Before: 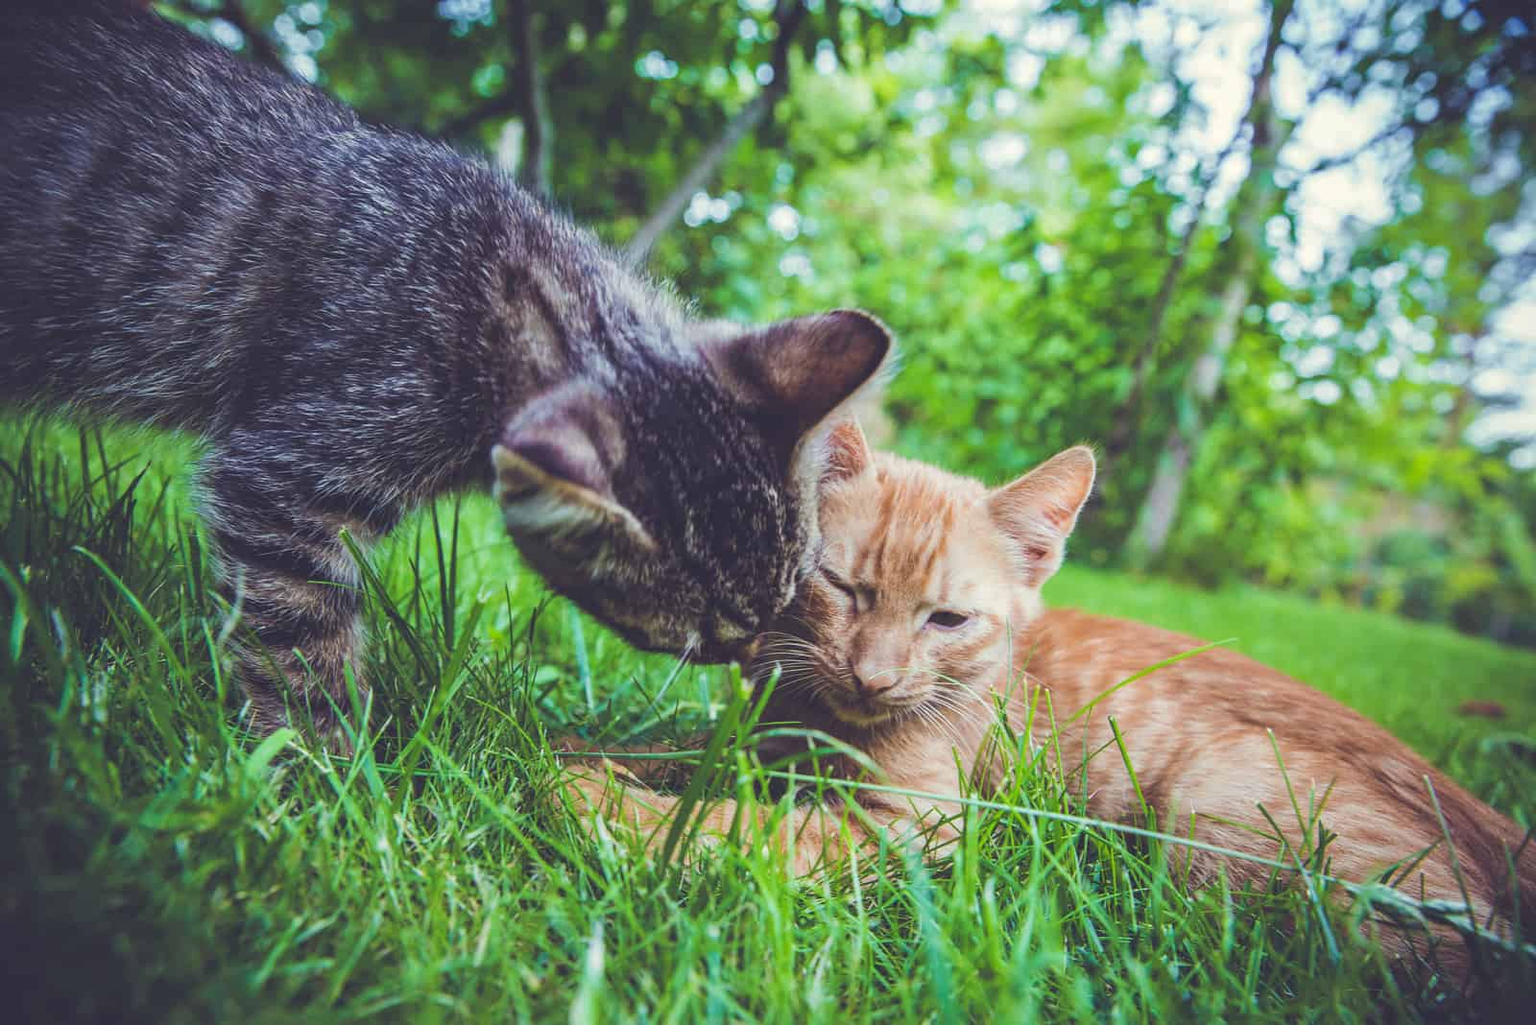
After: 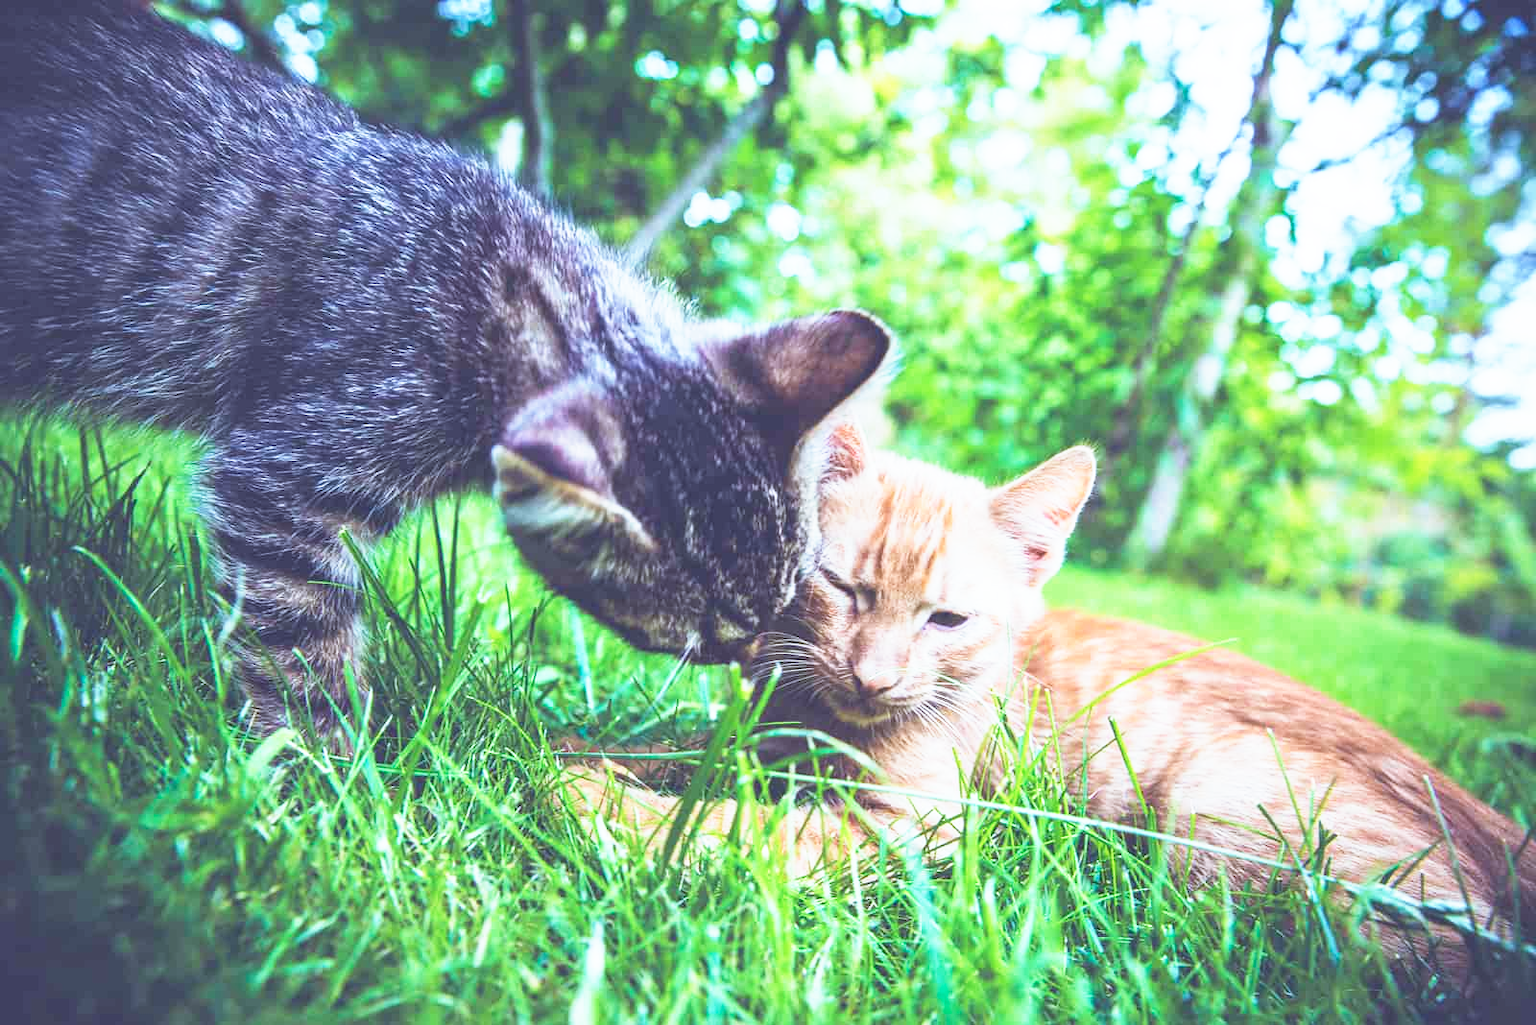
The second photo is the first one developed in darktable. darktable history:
base curve: curves: ch0 [(0, 0) (0.495, 0.917) (1, 1)], preserve colors none
color calibration: x 0.37, y 0.382, temperature 4313 K
